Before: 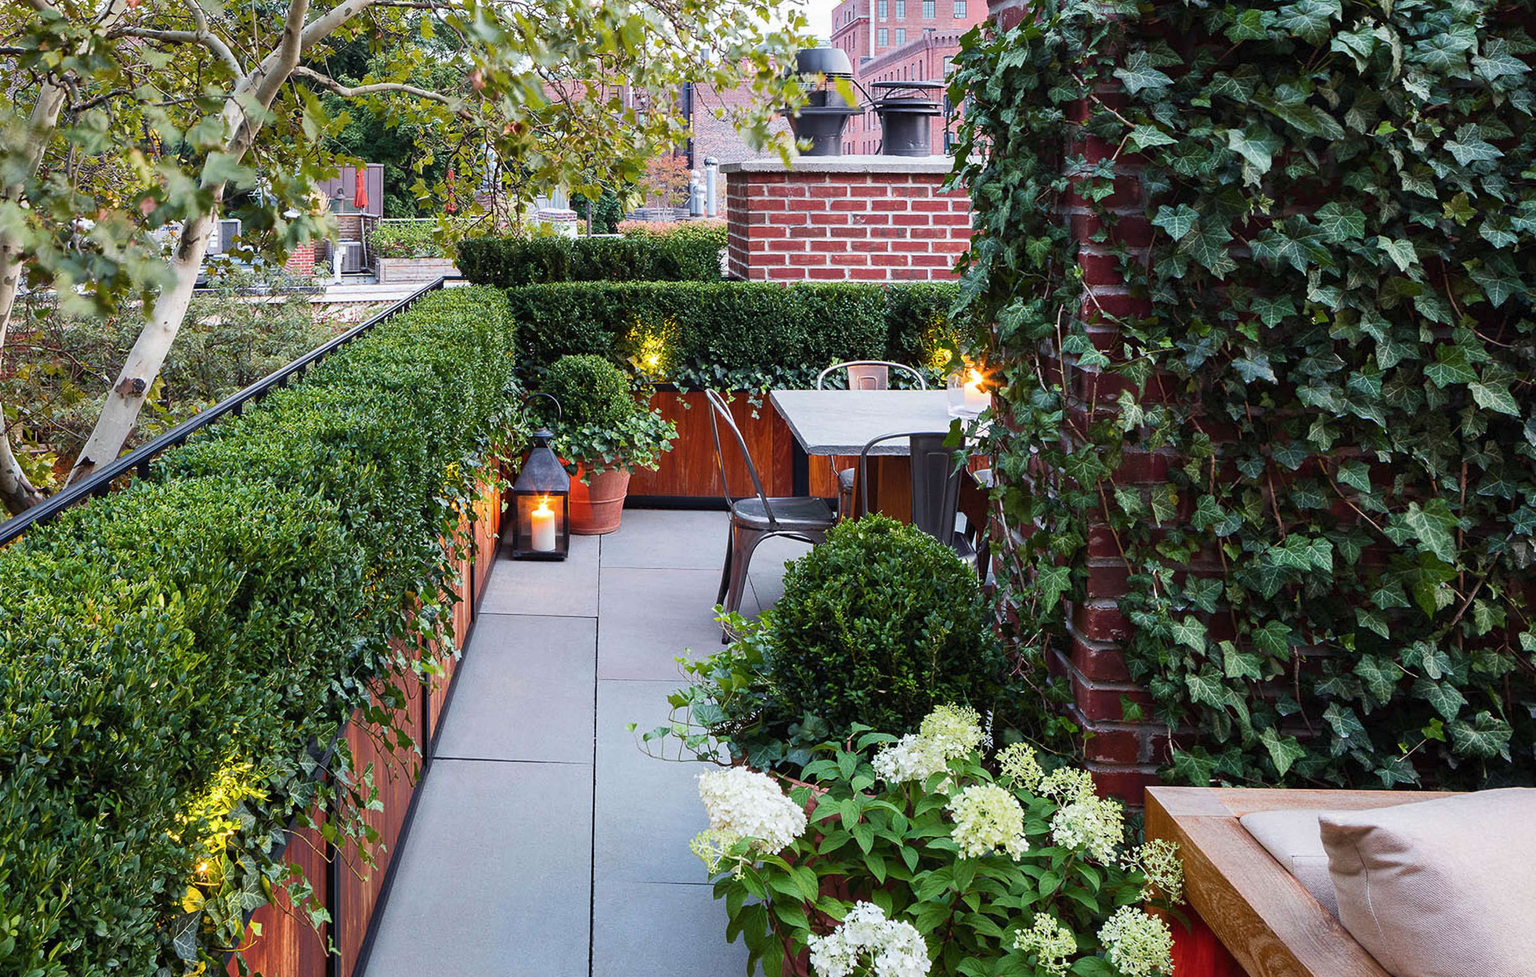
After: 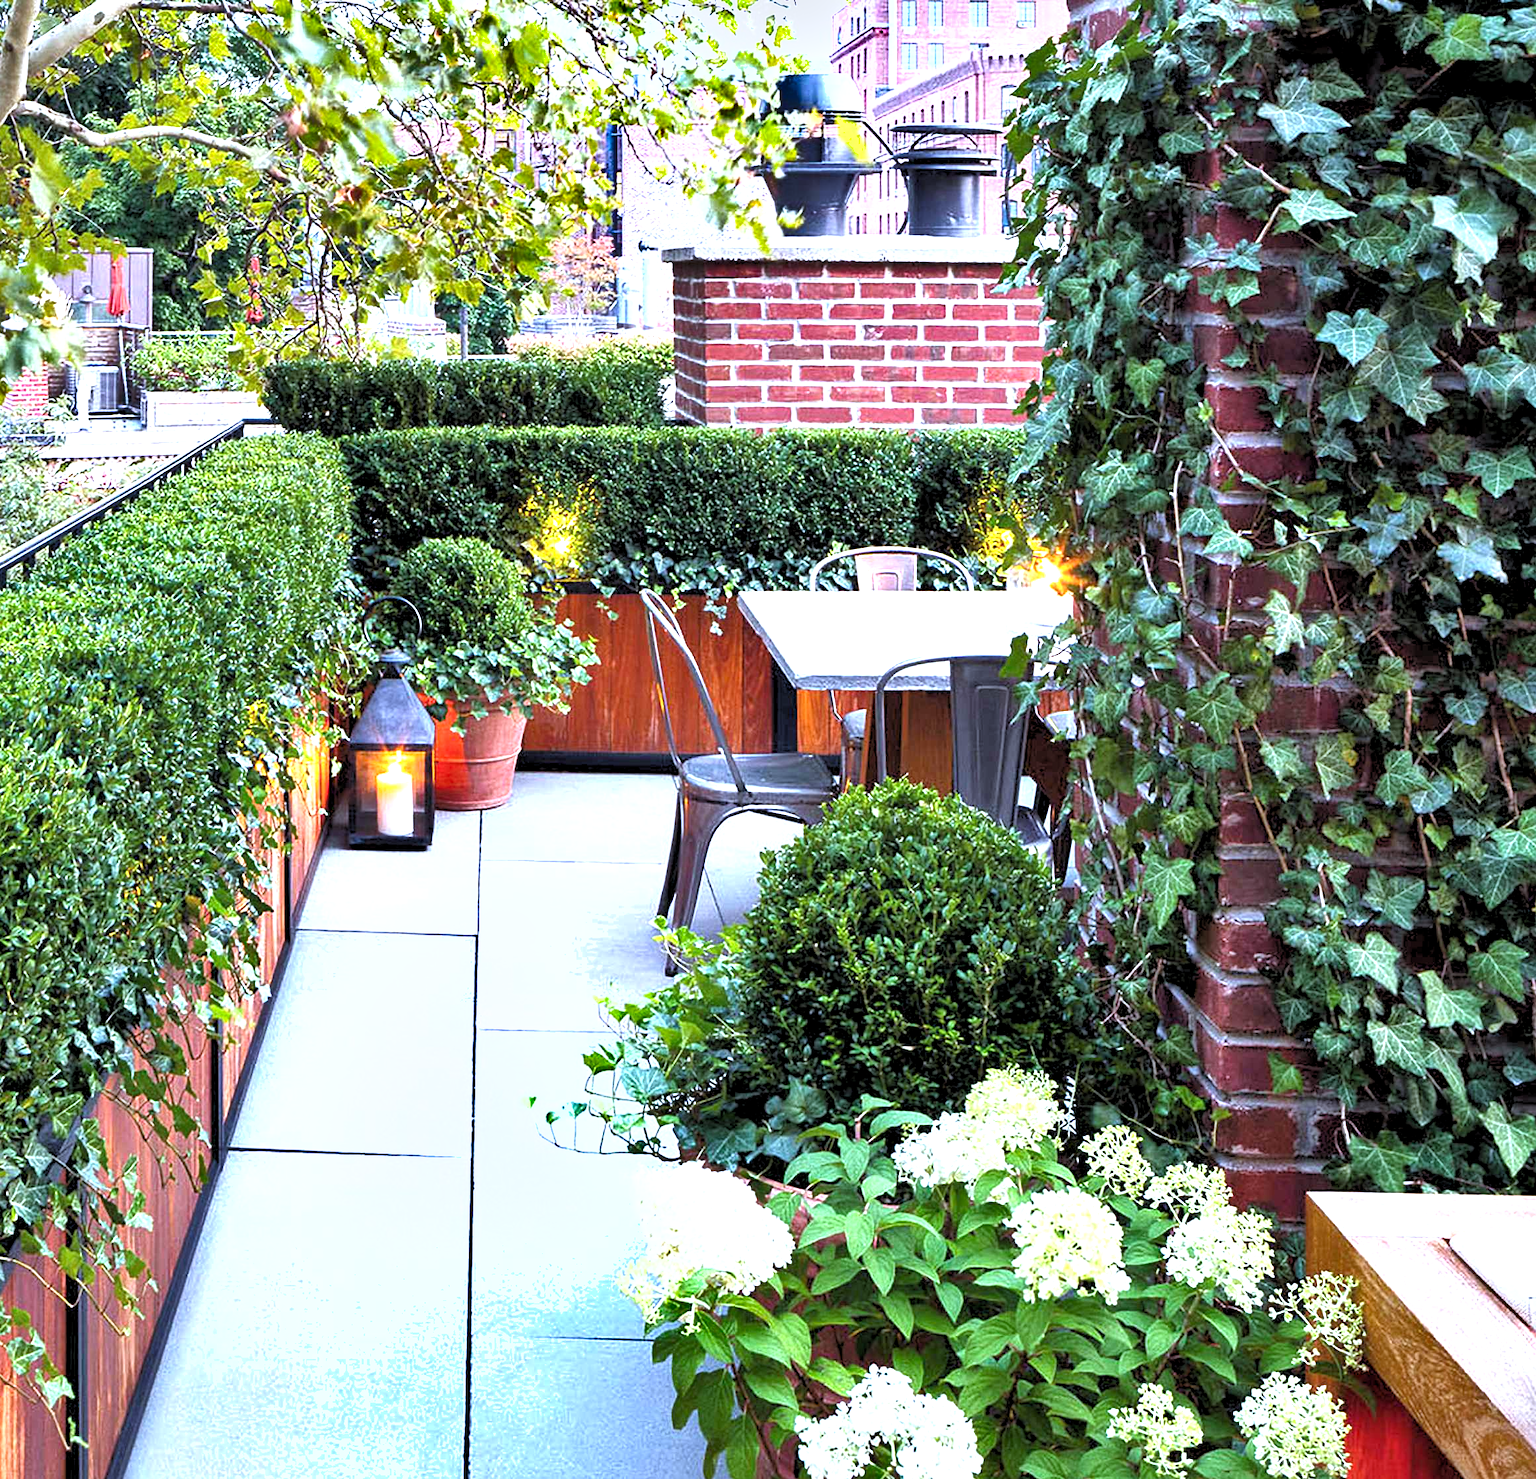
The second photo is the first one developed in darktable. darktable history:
shadows and highlights: soften with gaussian
crop and rotate: left 18.442%, right 15.508%
contrast equalizer: y [[0.5, 0.5, 0.468, 0.5, 0.5, 0.5], [0.5 ×6], [0.5 ×6], [0 ×6], [0 ×6]]
rgb curve: mode RGB, independent channels
white balance: red 0.931, blue 1.11
rgb levels: levels [[0.013, 0.434, 0.89], [0, 0.5, 1], [0, 0.5, 1]]
exposure: black level correction 0, exposure 1.2 EV, compensate highlight preservation false
